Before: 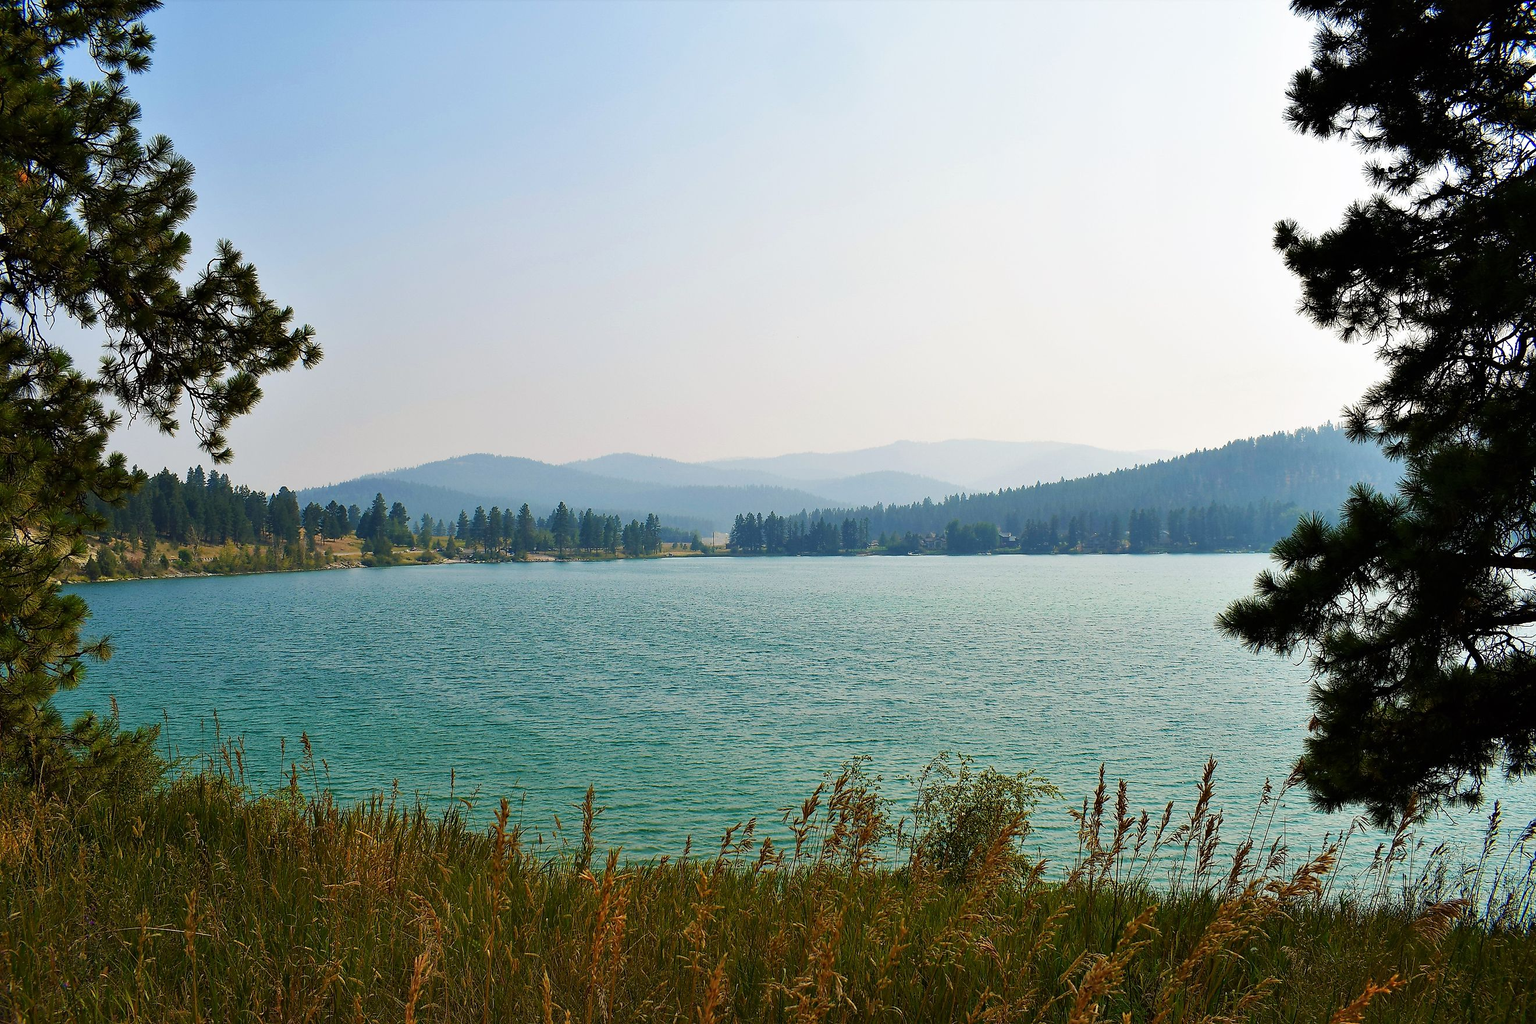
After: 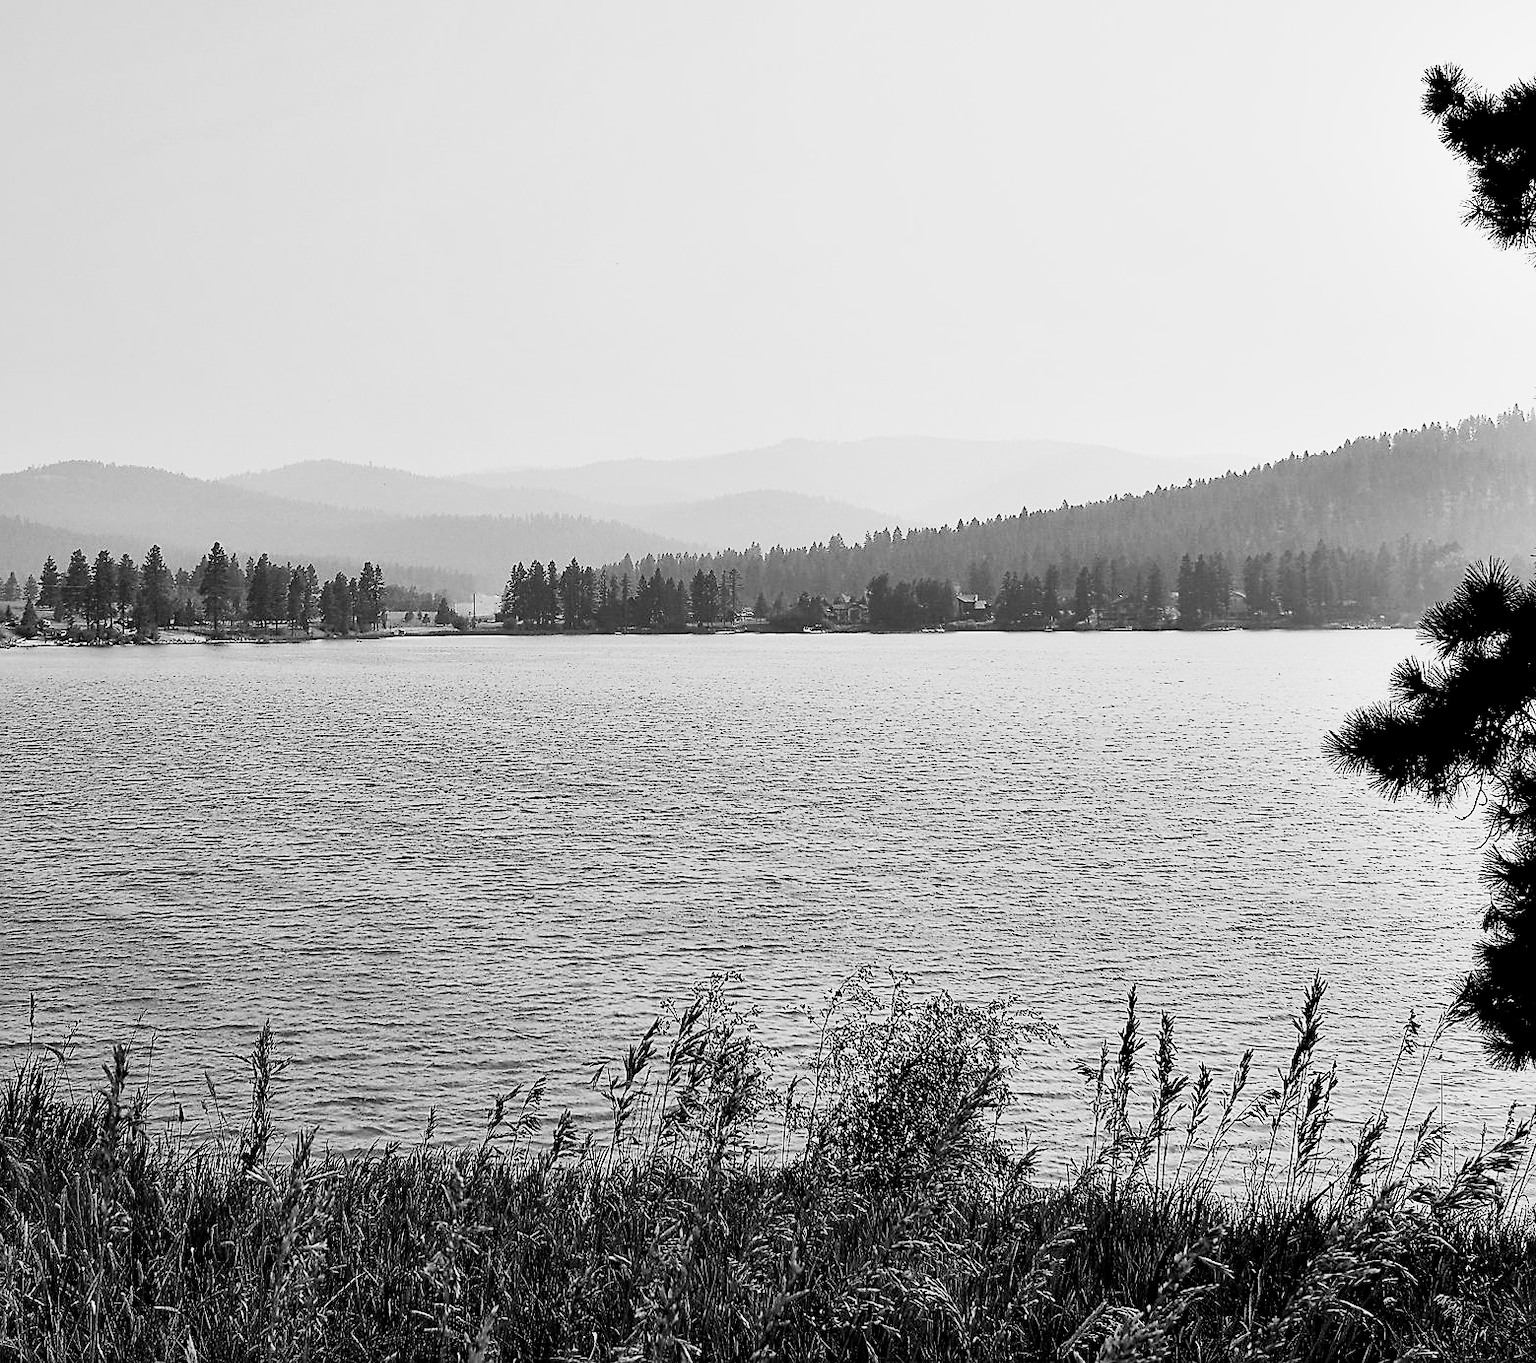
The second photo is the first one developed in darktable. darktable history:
sigmoid: contrast 1.7, skew -0.2, preserve hue 0%, red attenuation 0.1, red rotation 0.035, green attenuation 0.1, green rotation -0.017, blue attenuation 0.15, blue rotation -0.052, base primaries Rec2020
sharpen: on, module defaults
crop and rotate: left 28.256%, top 17.734%, right 12.656%, bottom 3.573%
monochrome: a 32, b 64, size 2.3, highlights 1
tone equalizer: on, module defaults
shadows and highlights: shadows 22.7, highlights -48.71, soften with gaussian
levels: mode automatic, black 0.023%, white 99.97%, levels [0.062, 0.494, 0.925]
exposure: black level correction 0.012, exposure 0.7 EV, compensate exposure bias true, compensate highlight preservation false
